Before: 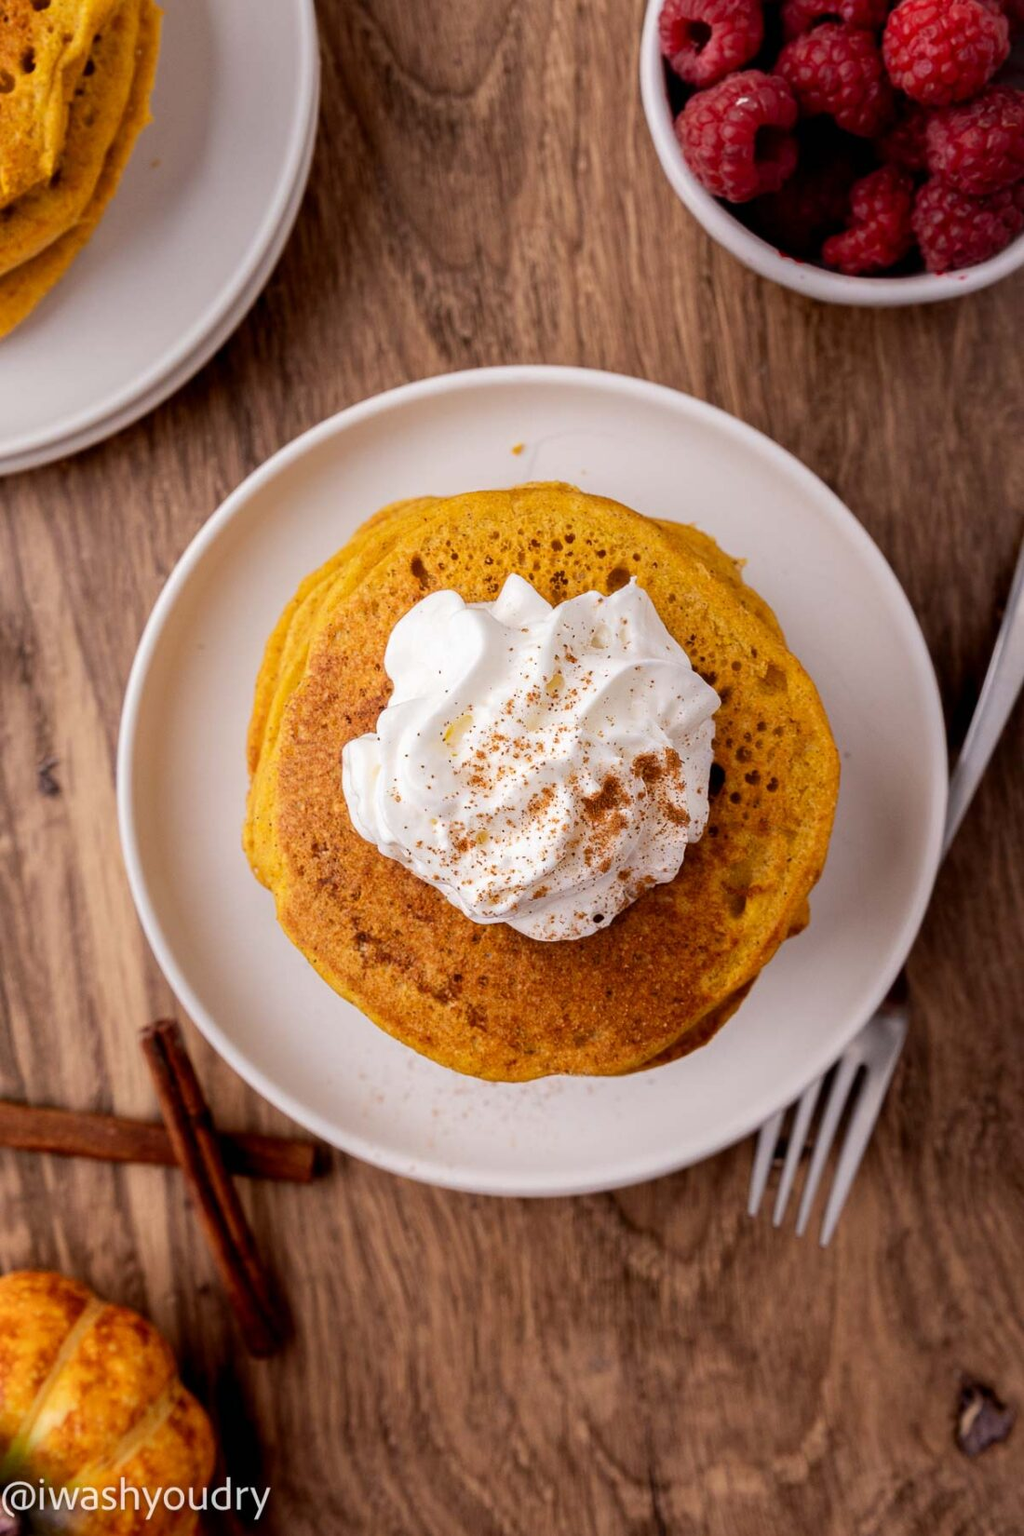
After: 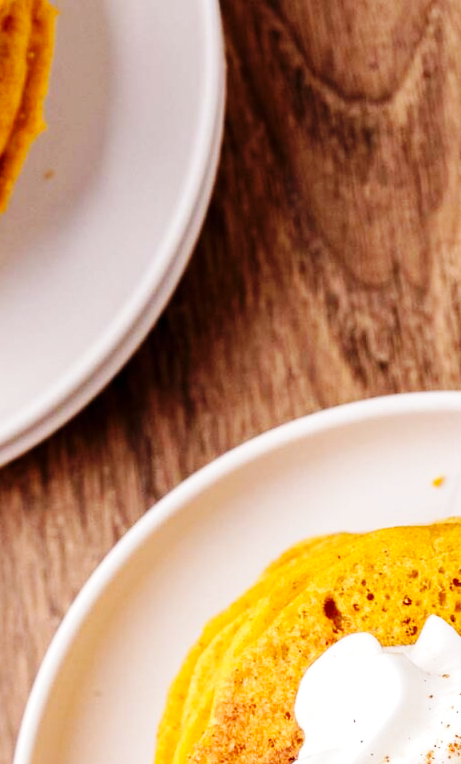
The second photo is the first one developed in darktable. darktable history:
crop and rotate: left 10.817%, top 0.062%, right 47.194%, bottom 53.626%
exposure: exposure 0.217 EV, compensate highlight preservation false
base curve: curves: ch0 [(0, 0) (0.036, 0.025) (0.121, 0.166) (0.206, 0.329) (0.605, 0.79) (1, 1)], preserve colors none
